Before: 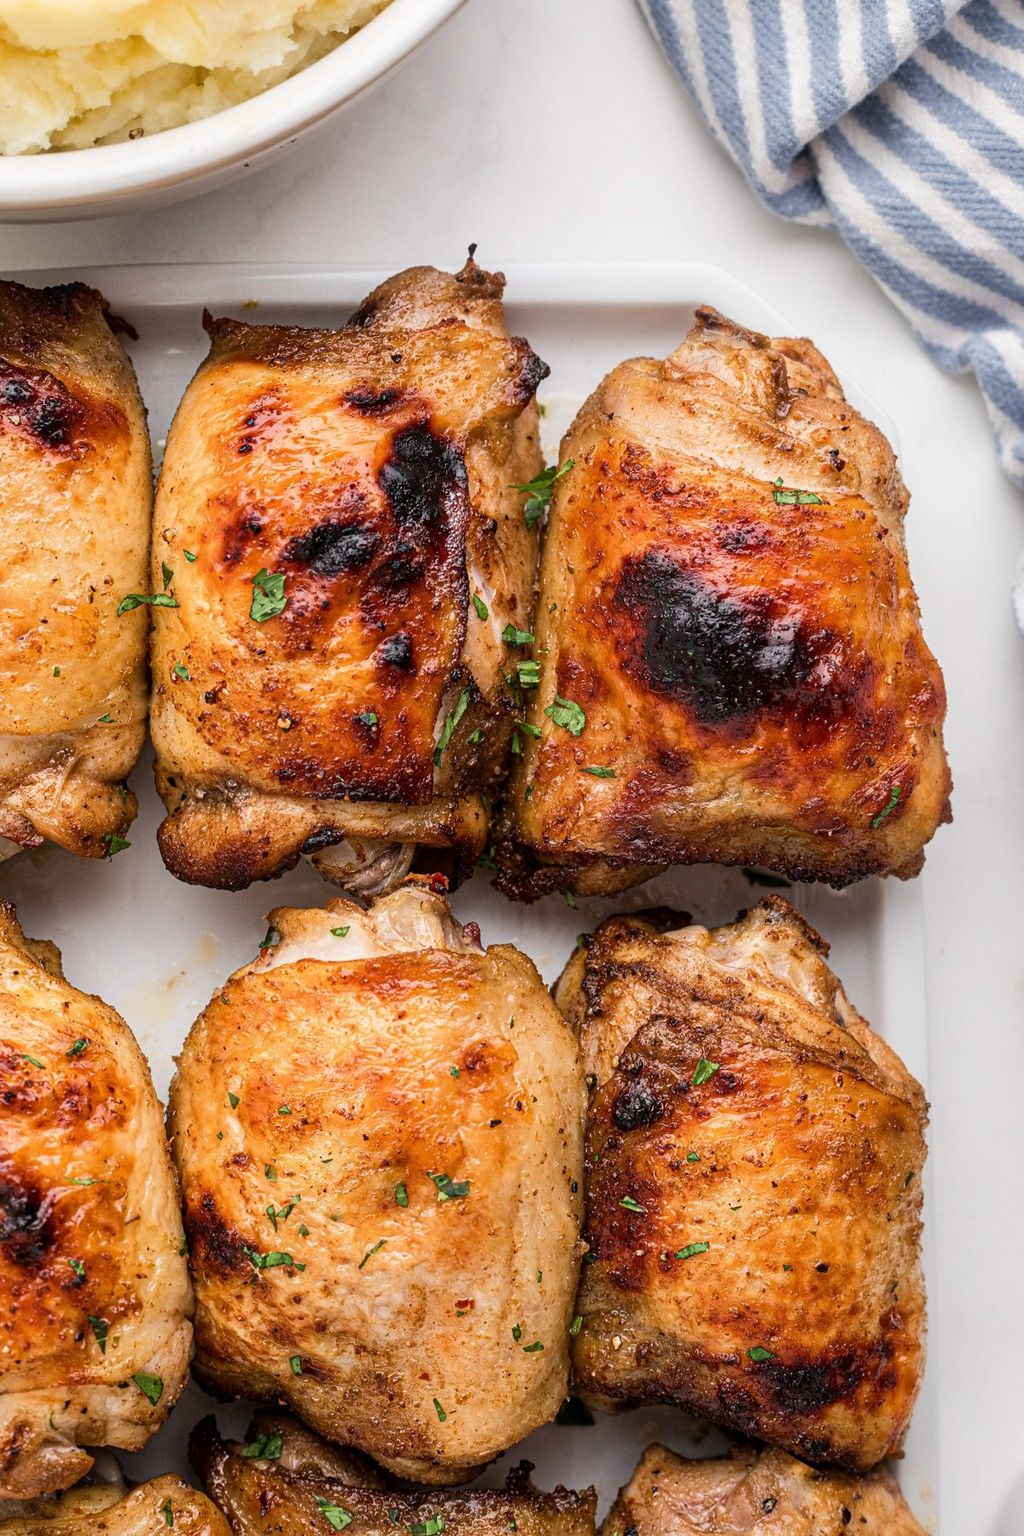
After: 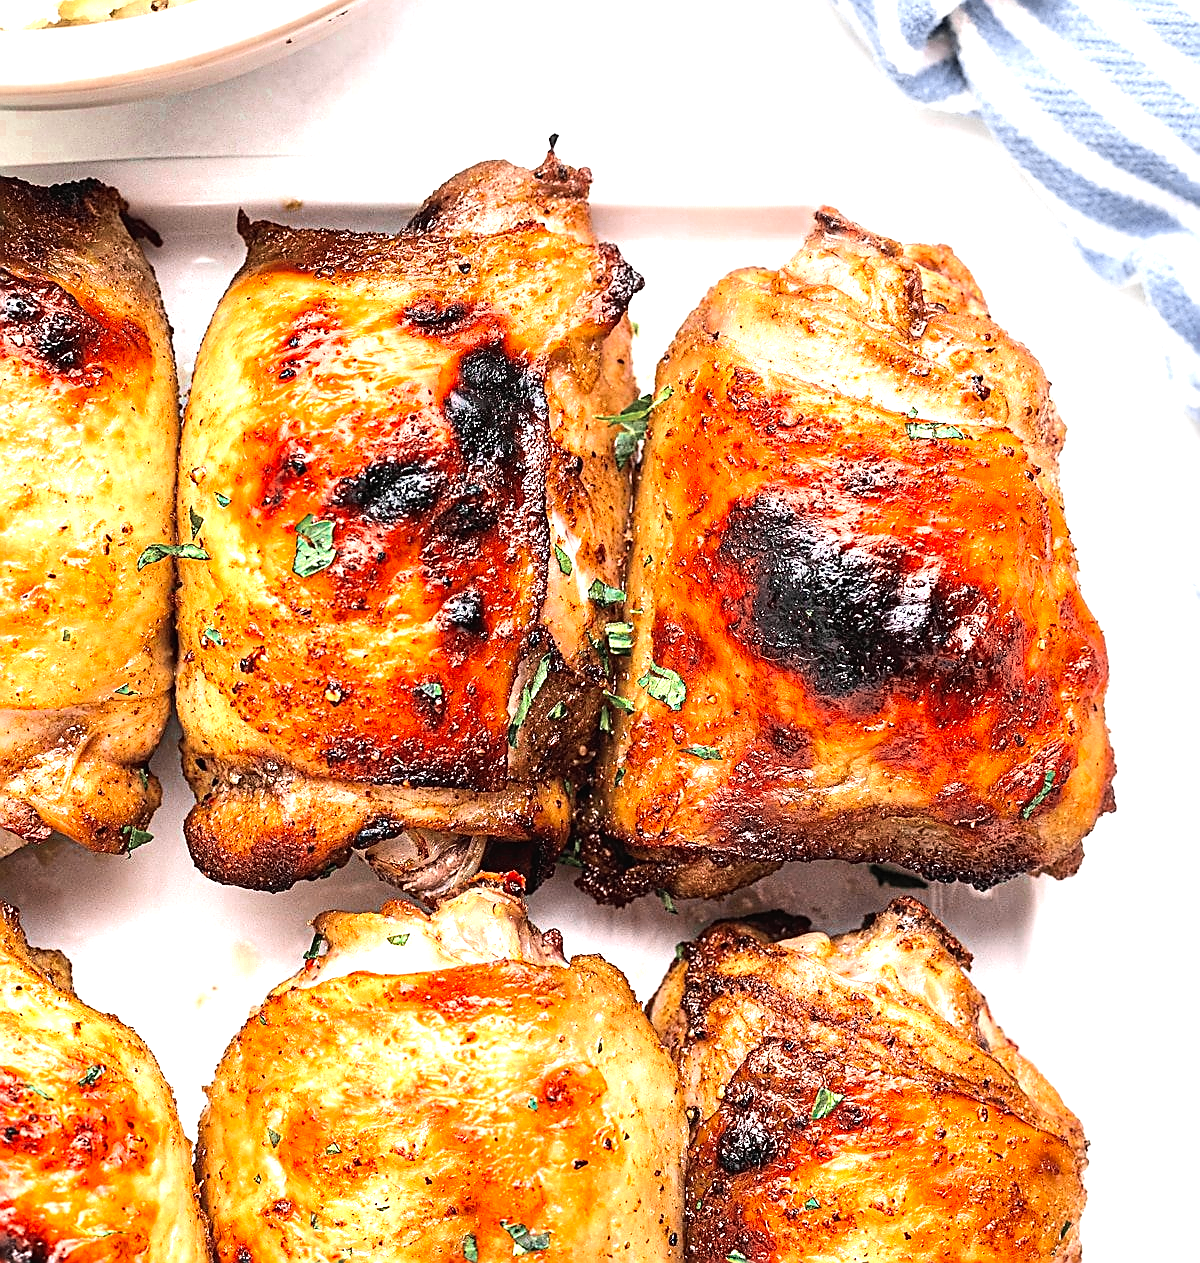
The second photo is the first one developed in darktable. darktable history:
crop and rotate: top 8.45%, bottom 21.378%
tone curve: curves: ch0 [(0, 0.012) (0.056, 0.046) (0.218, 0.213) (0.606, 0.62) (0.82, 0.846) (1, 1)]; ch1 [(0, 0) (0.226, 0.261) (0.403, 0.437) (0.469, 0.472) (0.495, 0.499) (0.514, 0.504) (0.545, 0.555) (0.59, 0.598) (0.714, 0.733) (1, 1)]; ch2 [(0, 0) (0.269, 0.299) (0.459, 0.45) (0.498, 0.499) (0.523, 0.512) (0.568, 0.558) (0.634, 0.617) (0.702, 0.662) (0.781, 0.775) (1, 1)], color space Lab, independent channels, preserve colors none
exposure: black level correction 0, exposure 1.097 EV, compensate highlight preservation false
sharpen: radius 1.391, amount 1.254, threshold 0.668
contrast brightness saturation: brightness 0.089, saturation 0.193
color zones: curves: ch0 [(0, 0.5) (0.125, 0.4) (0.25, 0.5) (0.375, 0.4) (0.5, 0.4) (0.625, 0.35) (0.75, 0.35) (0.875, 0.5)]; ch1 [(0, 0.35) (0.125, 0.45) (0.25, 0.35) (0.375, 0.35) (0.5, 0.35) (0.625, 0.35) (0.75, 0.45) (0.875, 0.35)]; ch2 [(0, 0.6) (0.125, 0.5) (0.25, 0.5) (0.375, 0.6) (0.5, 0.6) (0.625, 0.5) (0.75, 0.5) (0.875, 0.5)]
tone equalizer: -8 EV -0.768 EV, -7 EV -0.719 EV, -6 EV -0.601 EV, -5 EV -0.4 EV, -3 EV 0.372 EV, -2 EV 0.6 EV, -1 EV 0.689 EV, +0 EV 0.728 EV, edges refinement/feathering 500, mask exposure compensation -1.57 EV, preserve details no
